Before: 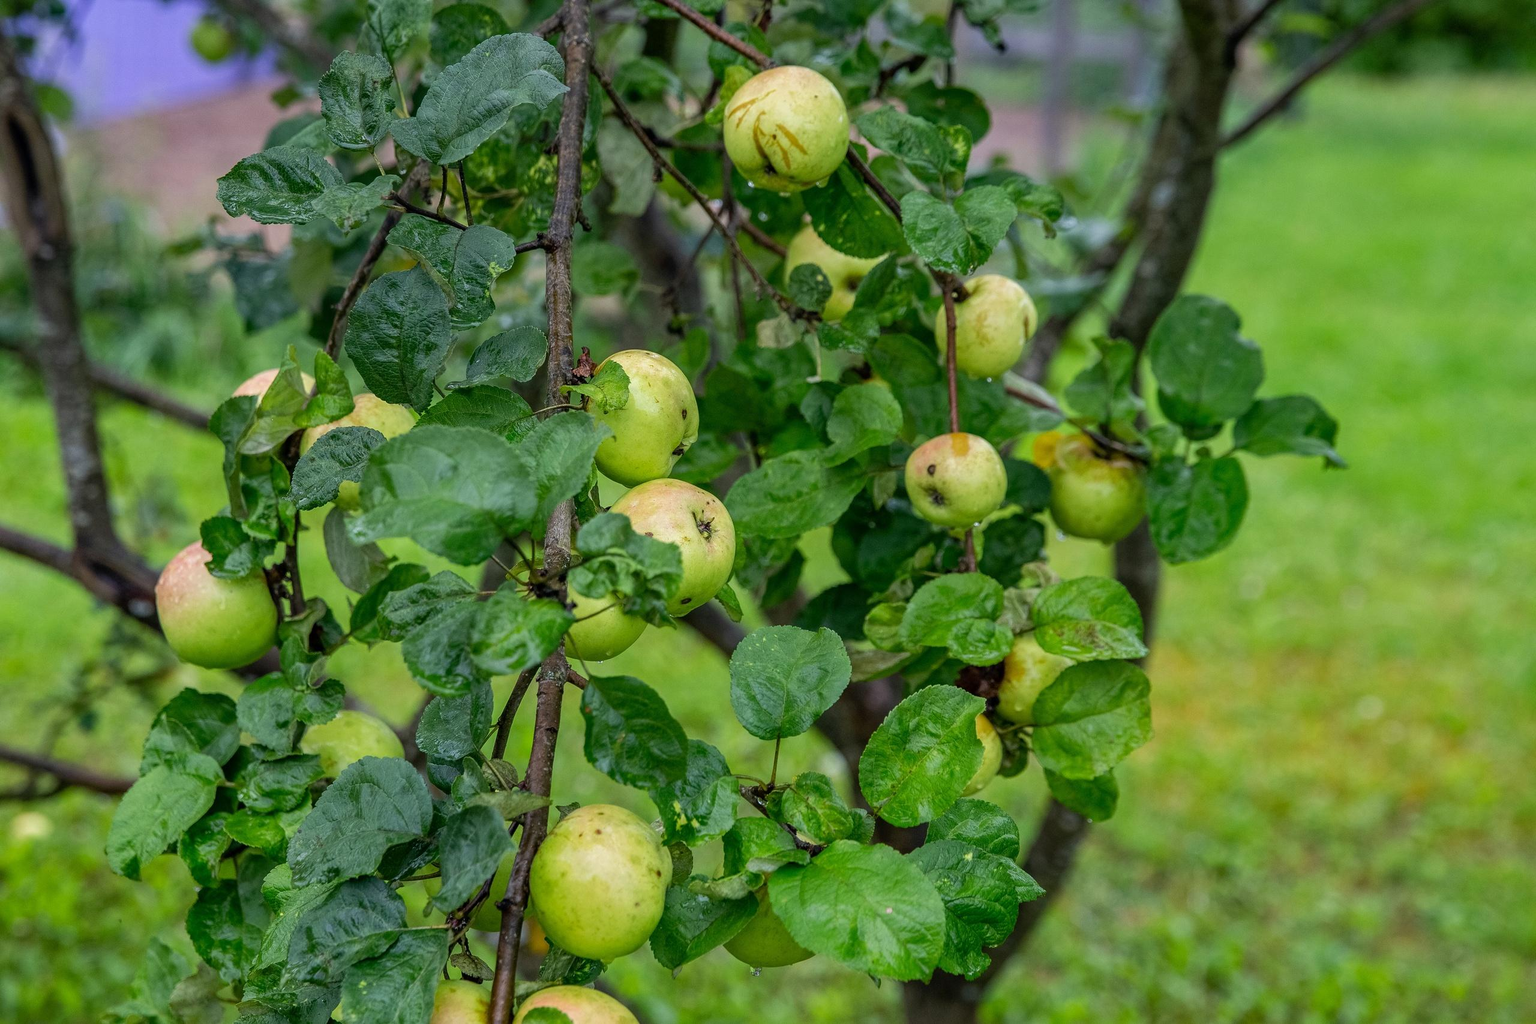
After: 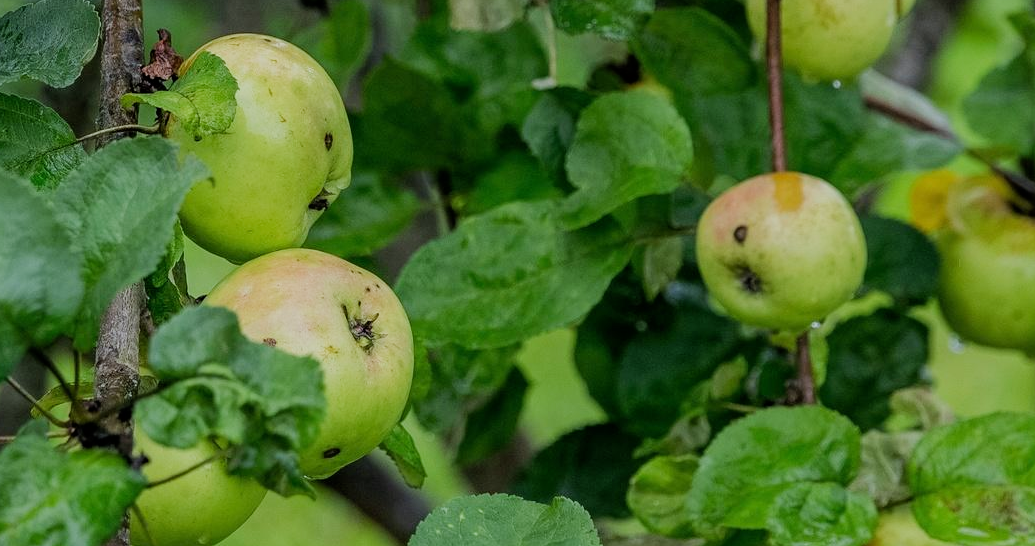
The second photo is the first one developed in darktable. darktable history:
crop: left 31.751%, top 32.172%, right 27.8%, bottom 35.83%
filmic rgb: black relative exposure -16 EV, white relative exposure 6.92 EV, hardness 4.7
white balance: red 0.982, blue 1.018
